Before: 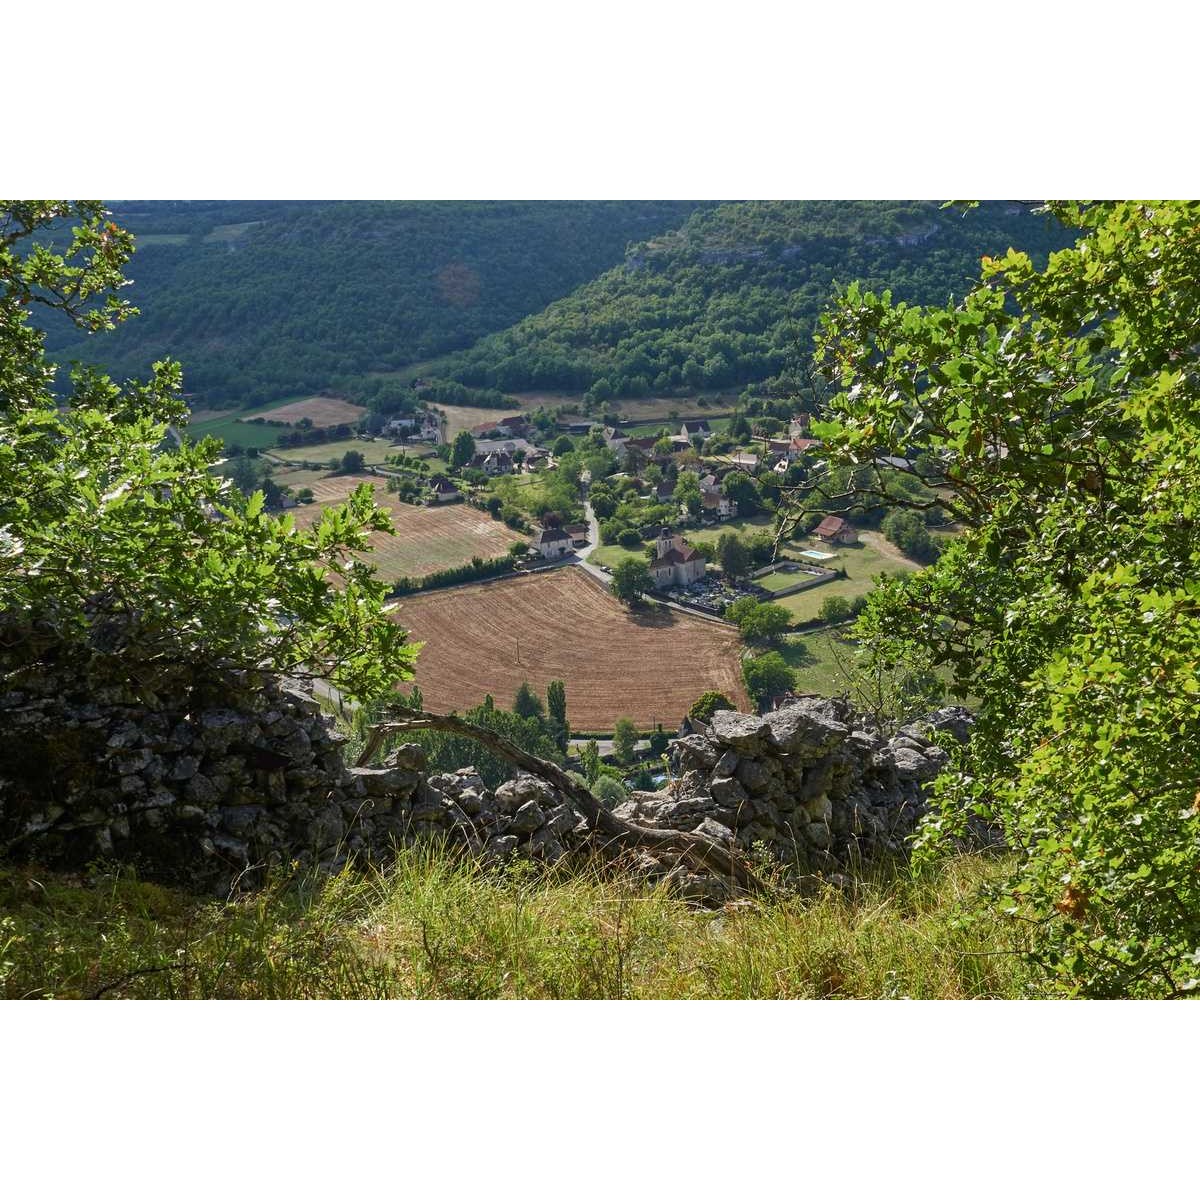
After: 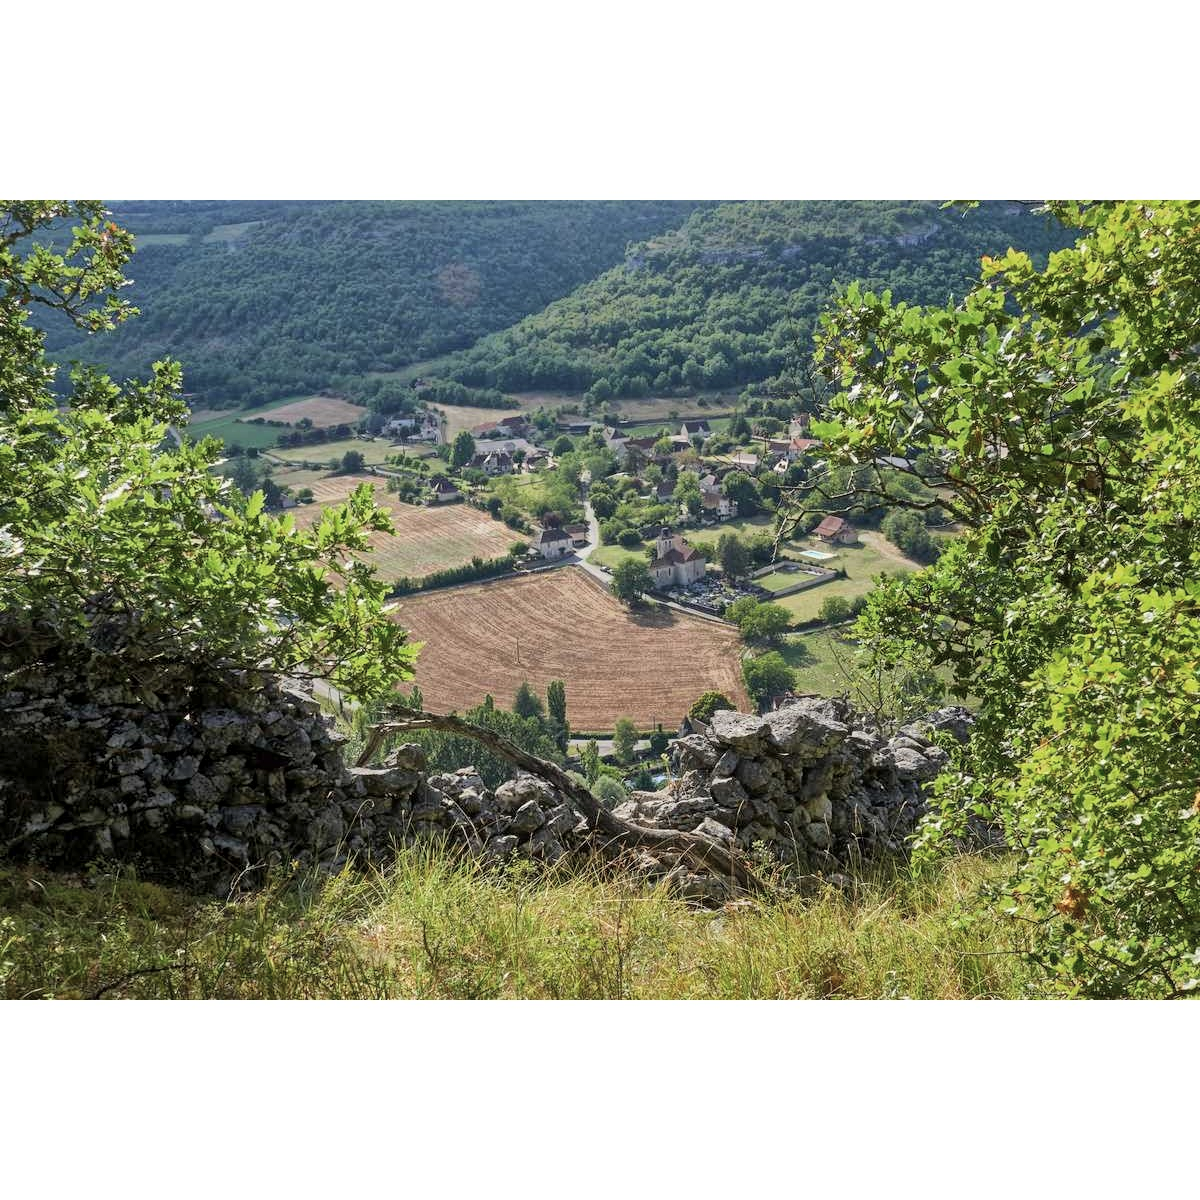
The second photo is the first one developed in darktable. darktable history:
tone equalizer: -8 EV -1.84 EV, -7 EV -1.16 EV, -6 EV -1.62 EV, smoothing diameter 25%, edges refinement/feathering 10, preserve details guided filter
color zones: curves: ch0 [(0, 0.613) (0.01, 0.613) (0.245, 0.448) (0.498, 0.529) (0.642, 0.665) (0.879, 0.777) (0.99, 0.613)]; ch1 [(0, 0) (0.143, 0) (0.286, 0) (0.429, 0) (0.571, 0) (0.714, 0) (0.857, 0)], mix -93.41%
global tonemap: drago (1, 100), detail 1
